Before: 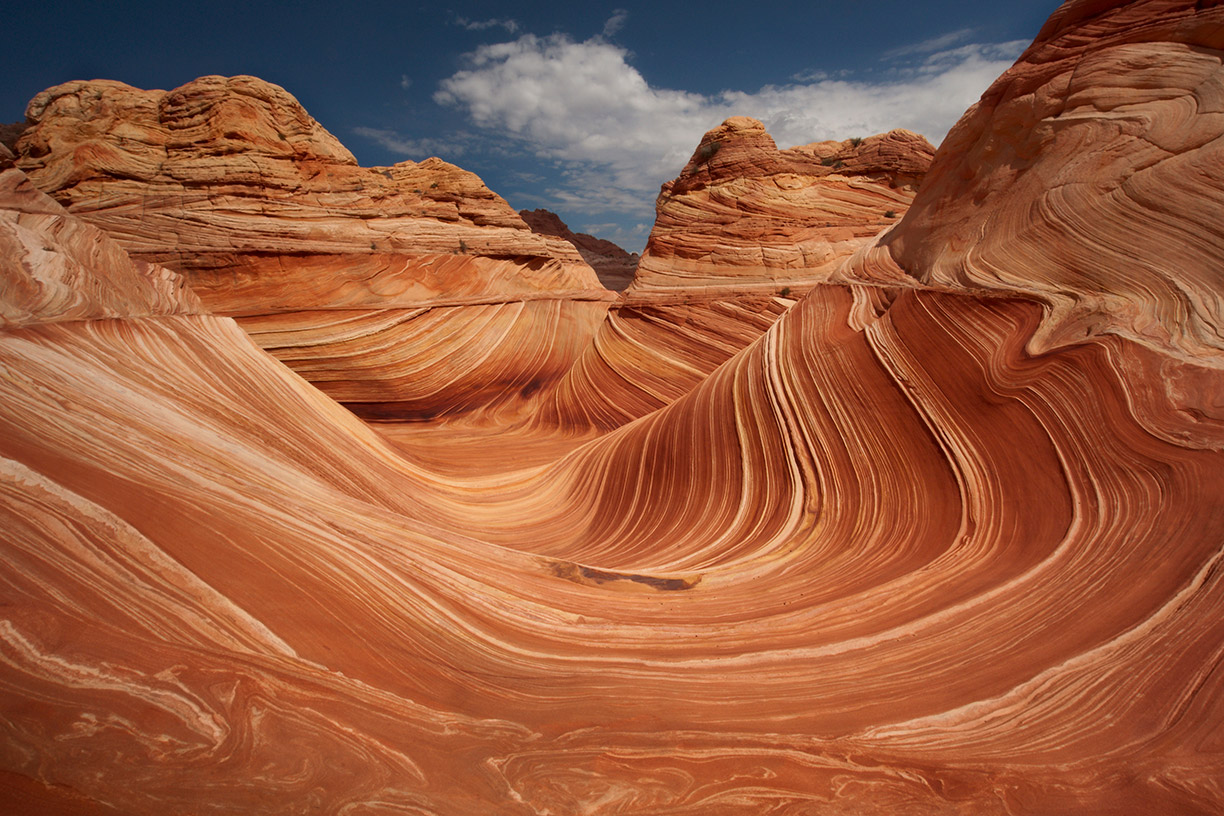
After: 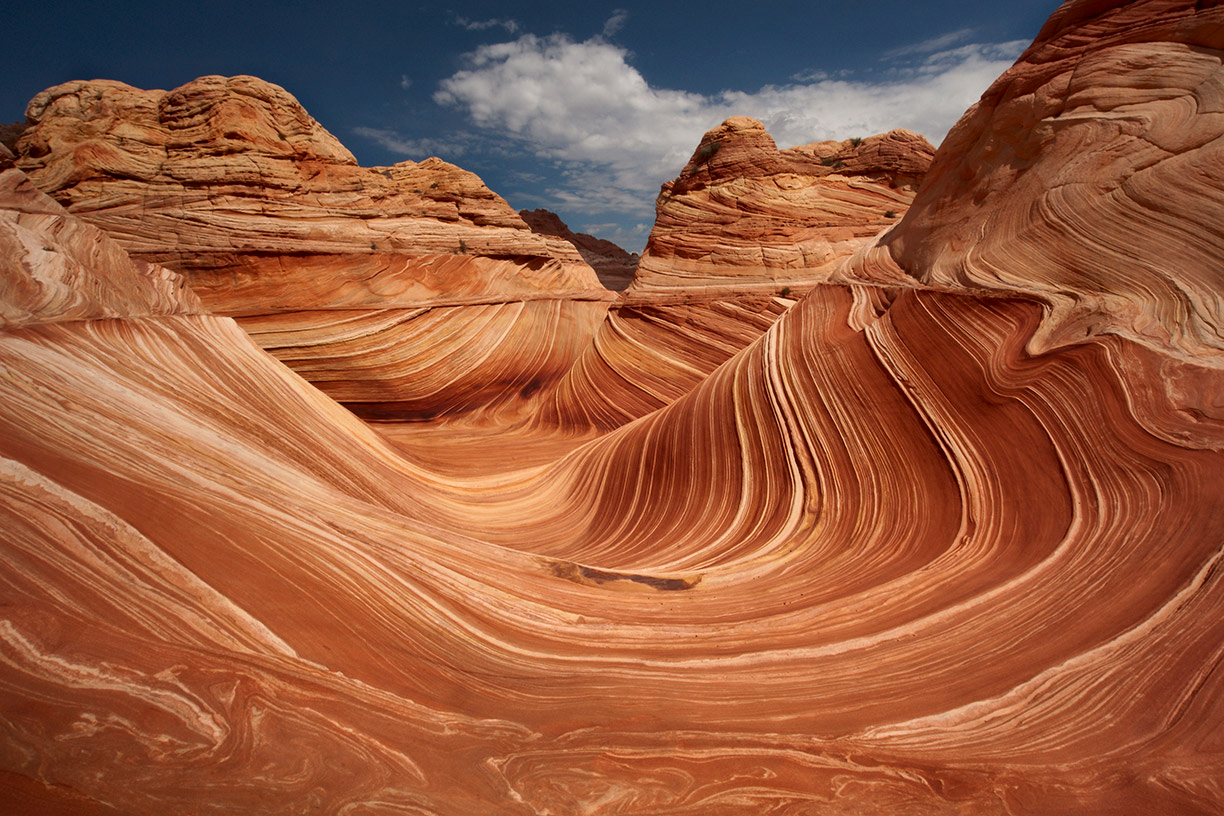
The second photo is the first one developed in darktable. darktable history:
exposure: compensate highlight preservation false
local contrast: mode bilateral grid, contrast 25, coarseness 50, detail 123%, midtone range 0.2
